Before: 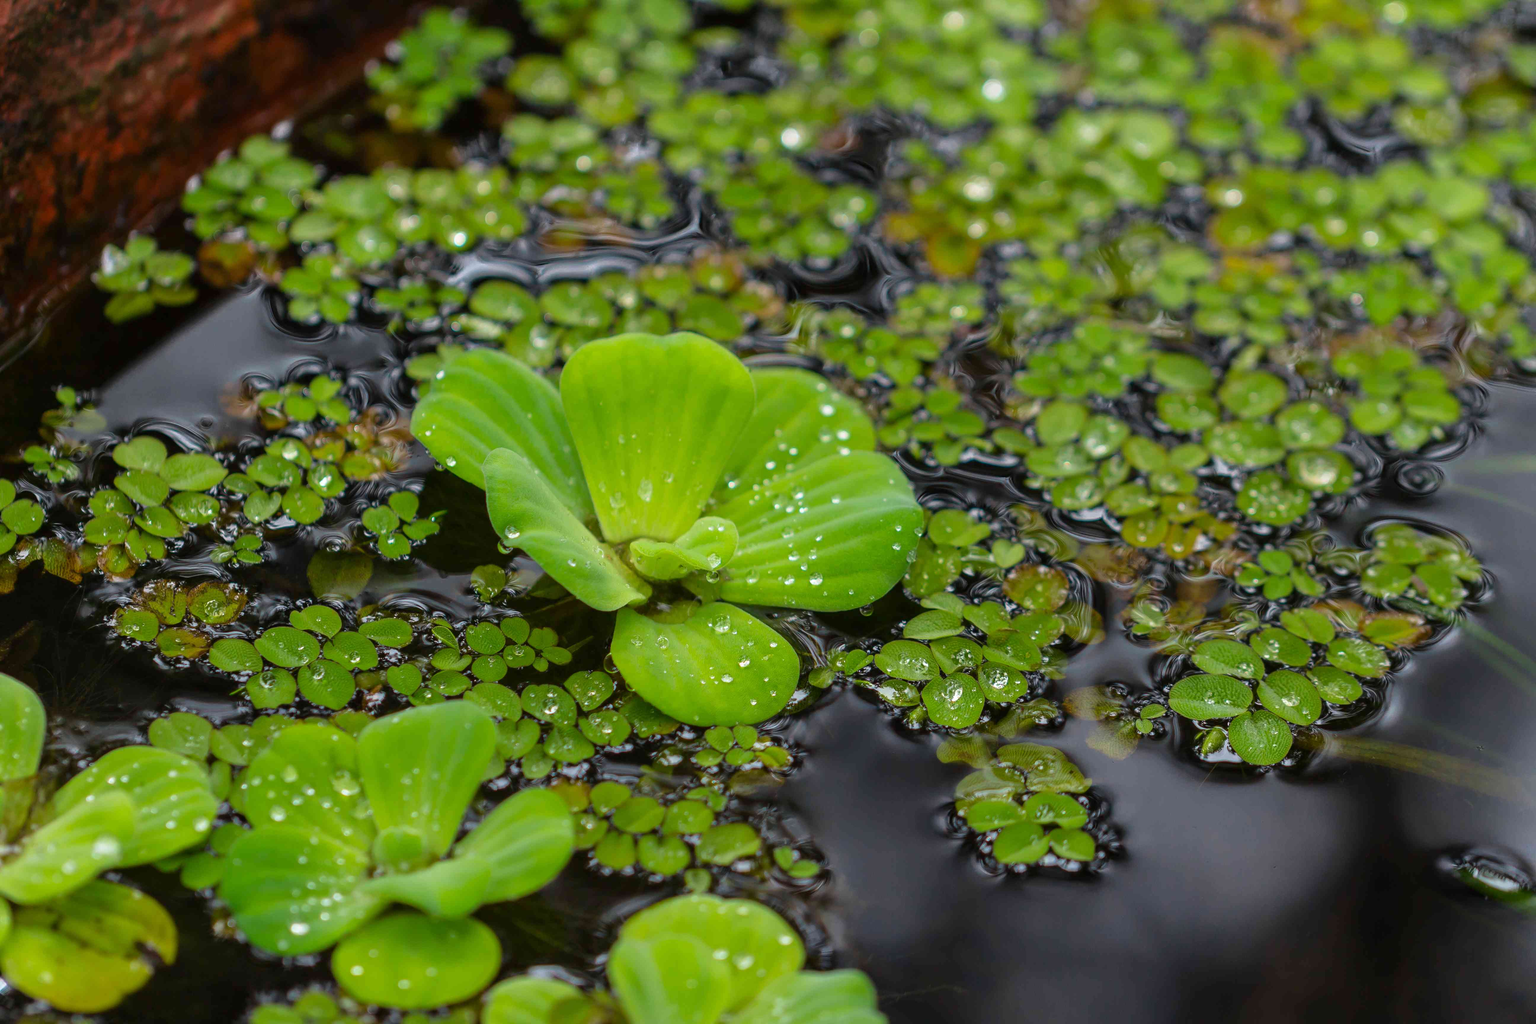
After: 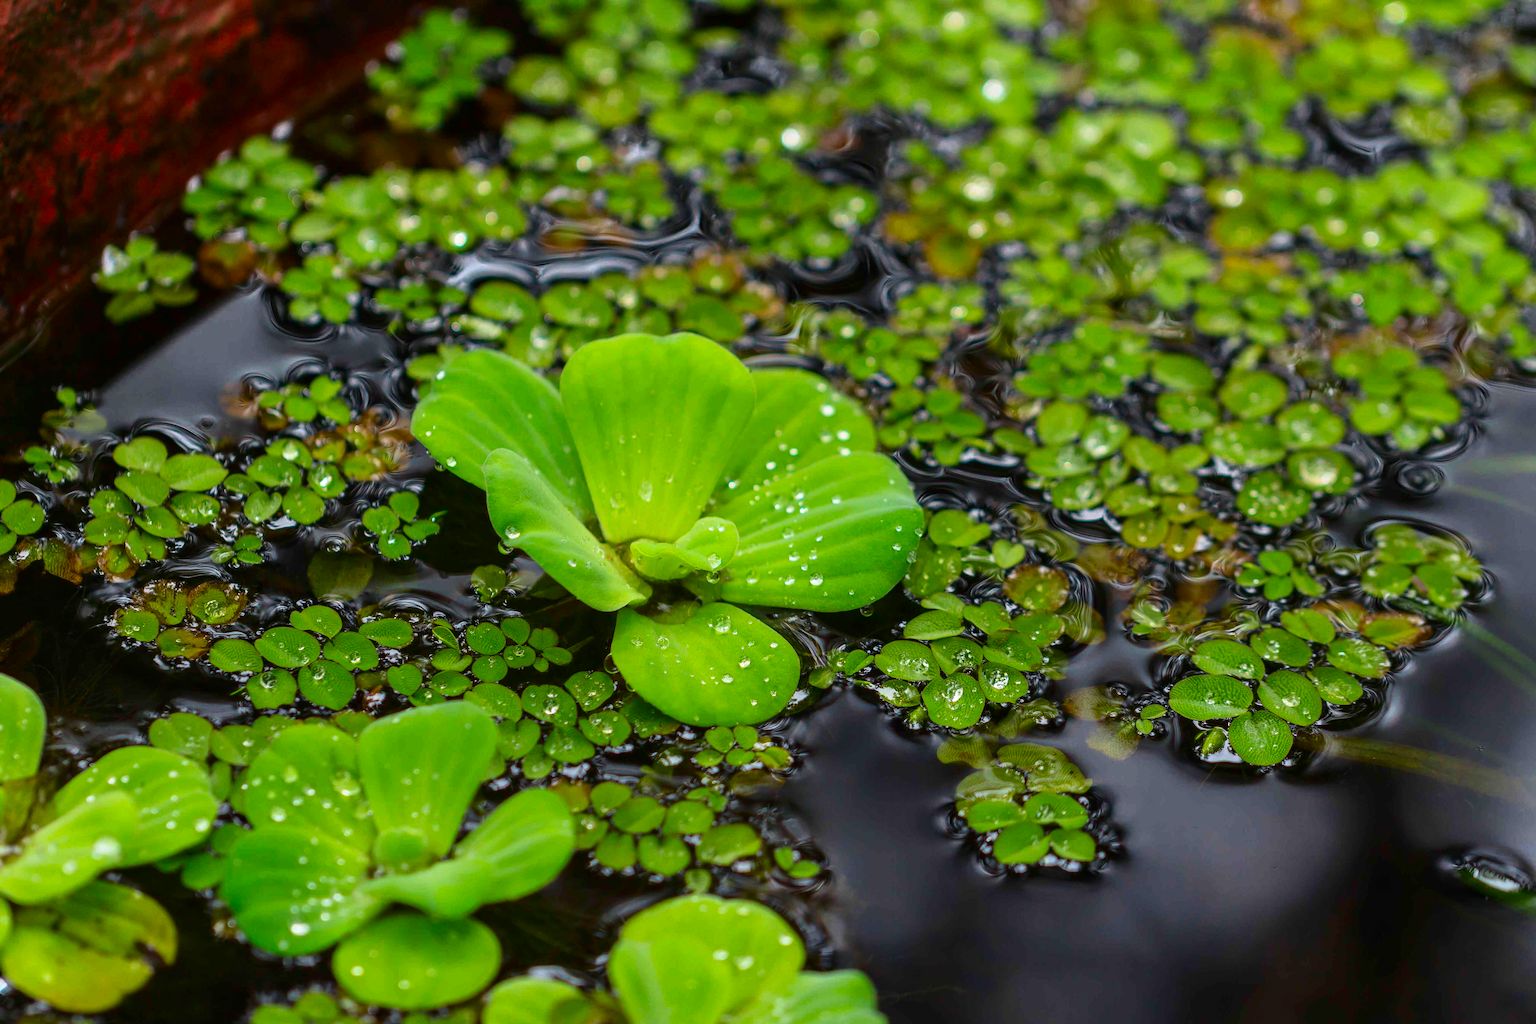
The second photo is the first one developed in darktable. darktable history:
contrast brightness saturation: contrast 0.18, saturation 0.3
white balance: emerald 1
